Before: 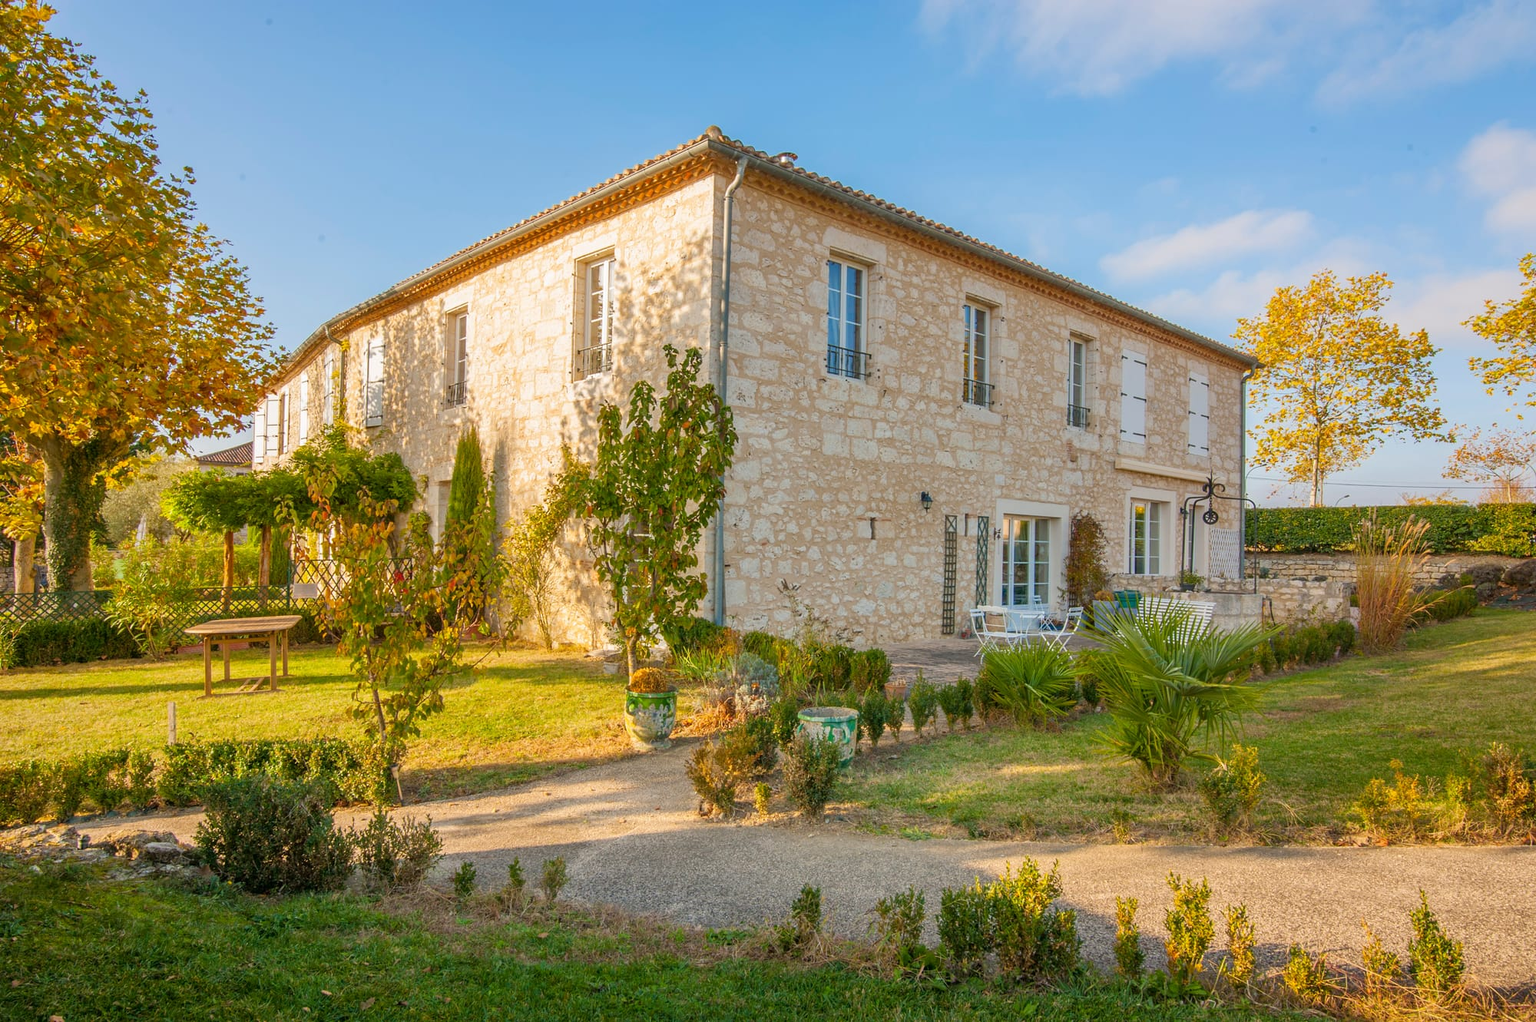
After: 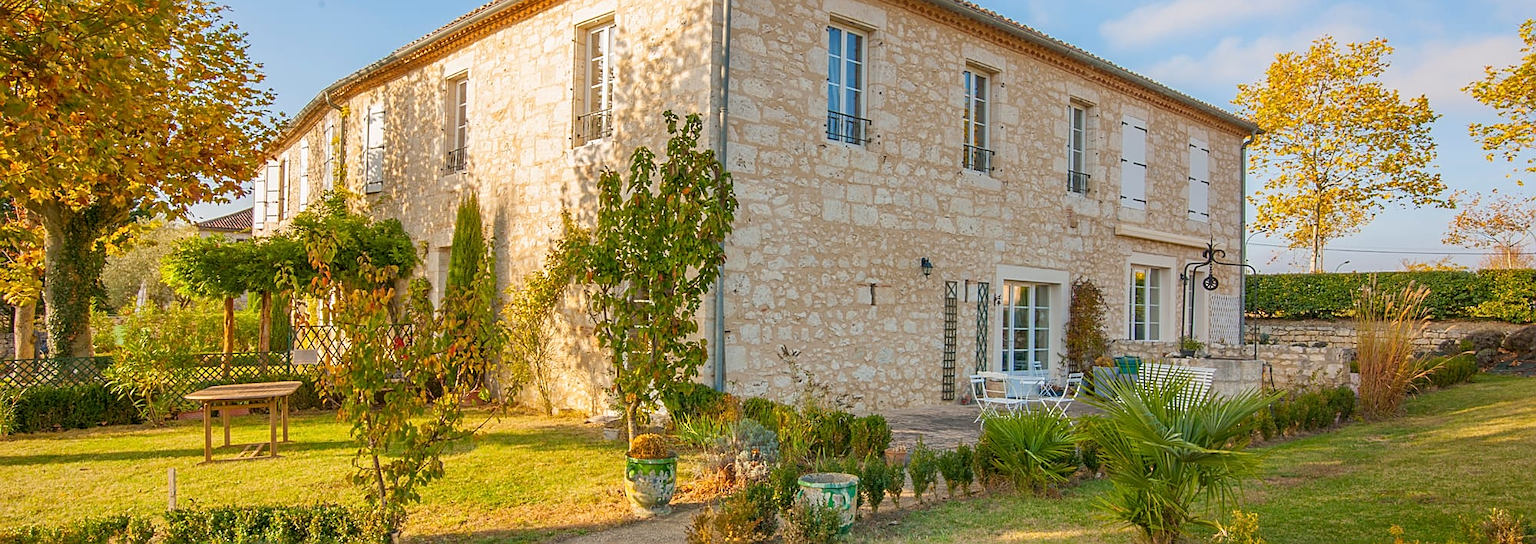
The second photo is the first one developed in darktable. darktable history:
sharpen: amount 0.471
crop and rotate: top 22.974%, bottom 23.699%
